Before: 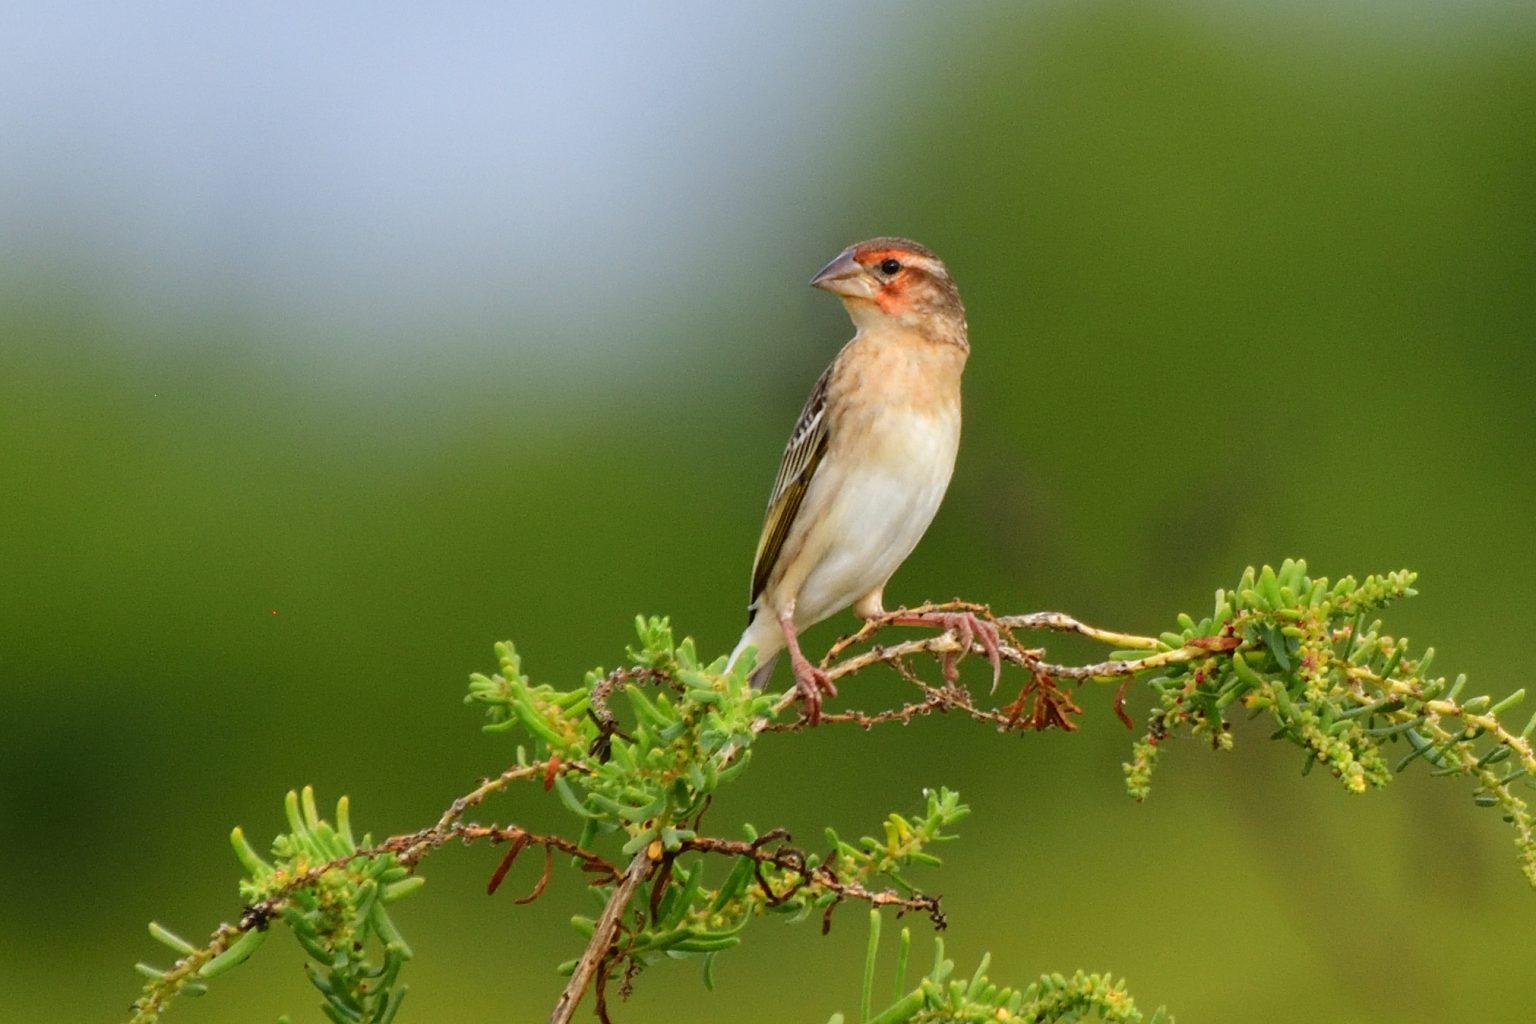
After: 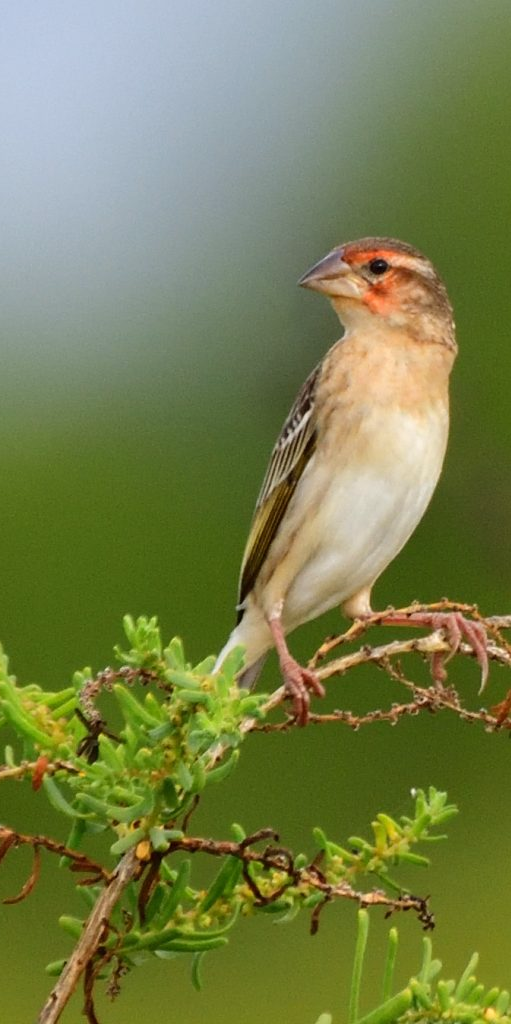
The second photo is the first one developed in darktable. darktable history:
crop: left 33.36%, right 33.36%
white balance: red 1.009, blue 0.985
